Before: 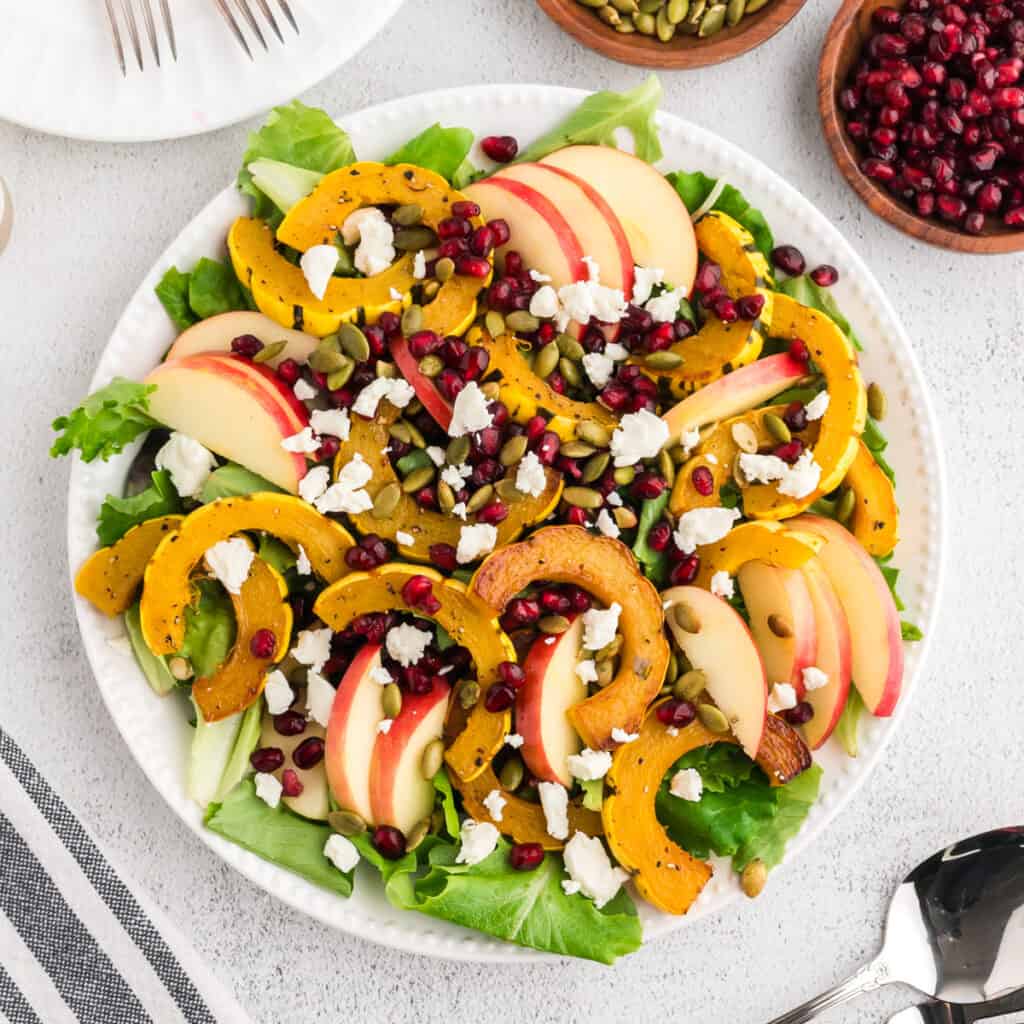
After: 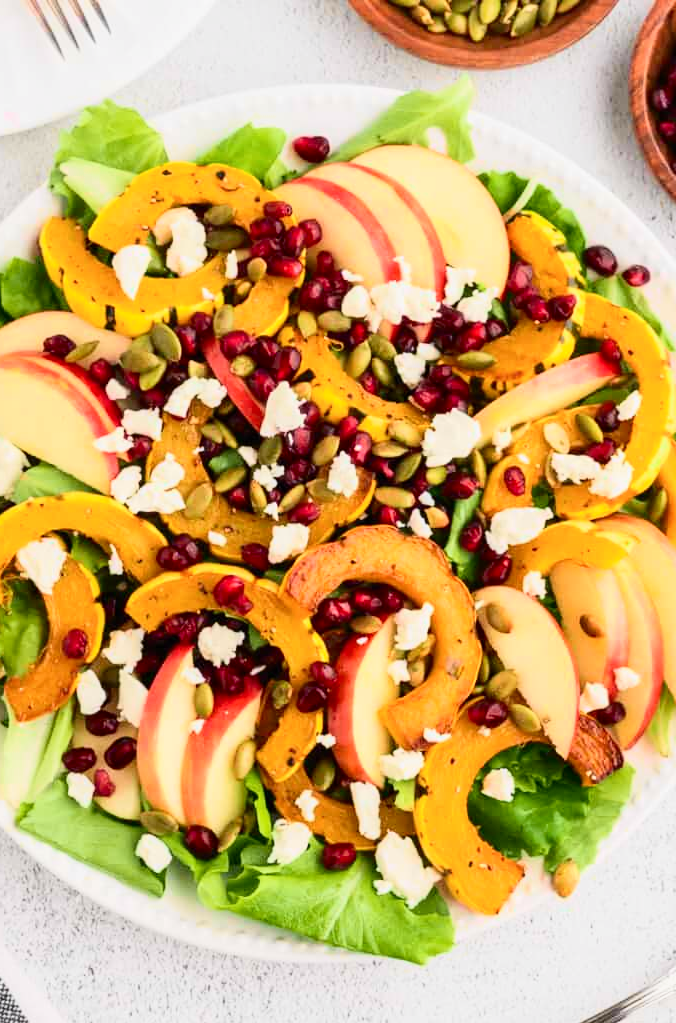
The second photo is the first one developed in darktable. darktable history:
crop and rotate: left 18.442%, right 15.508%
tone curve: curves: ch0 [(0, 0) (0.131, 0.116) (0.316, 0.345) (0.501, 0.584) (0.629, 0.732) (0.812, 0.888) (1, 0.974)]; ch1 [(0, 0) (0.366, 0.367) (0.475, 0.453) (0.494, 0.497) (0.504, 0.503) (0.553, 0.584) (1, 1)]; ch2 [(0, 0) (0.333, 0.346) (0.375, 0.375) (0.424, 0.43) (0.476, 0.492) (0.502, 0.501) (0.533, 0.556) (0.566, 0.599) (0.614, 0.653) (1, 1)], color space Lab, independent channels, preserve colors none
